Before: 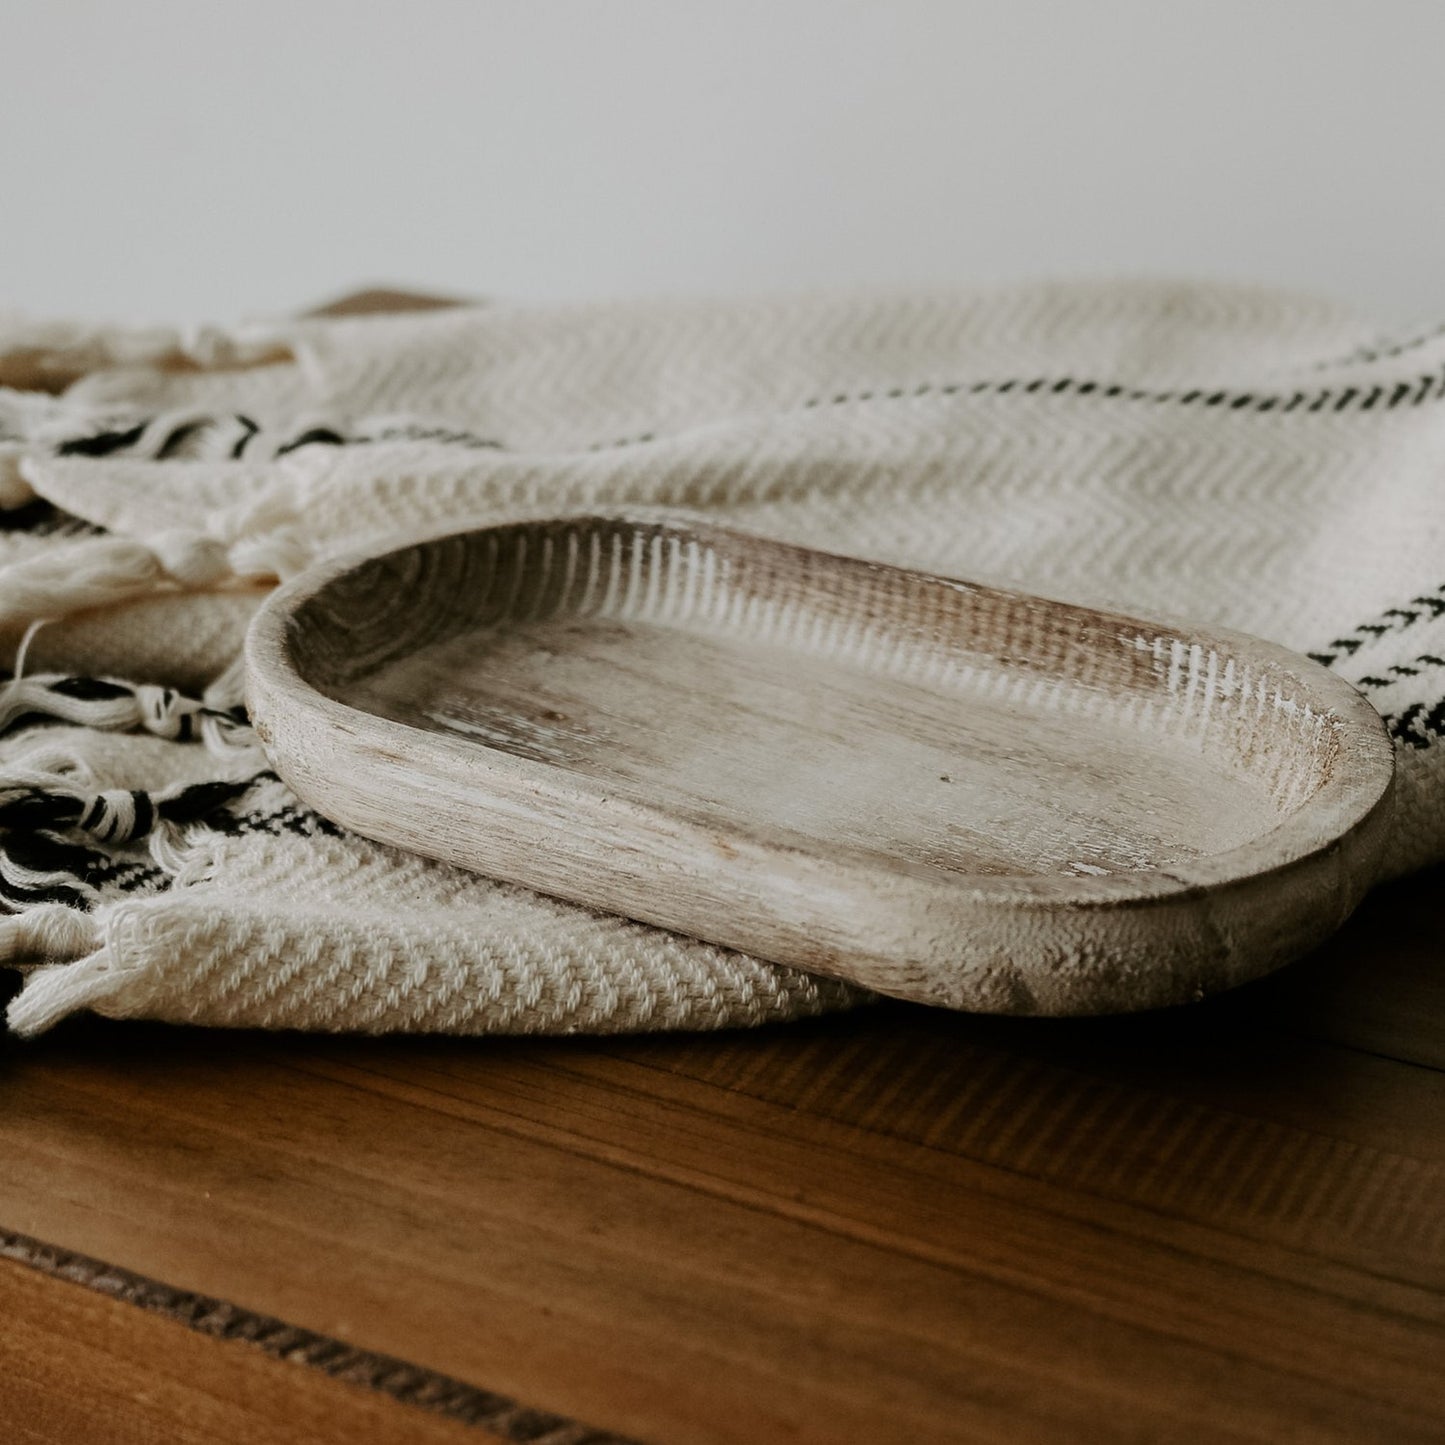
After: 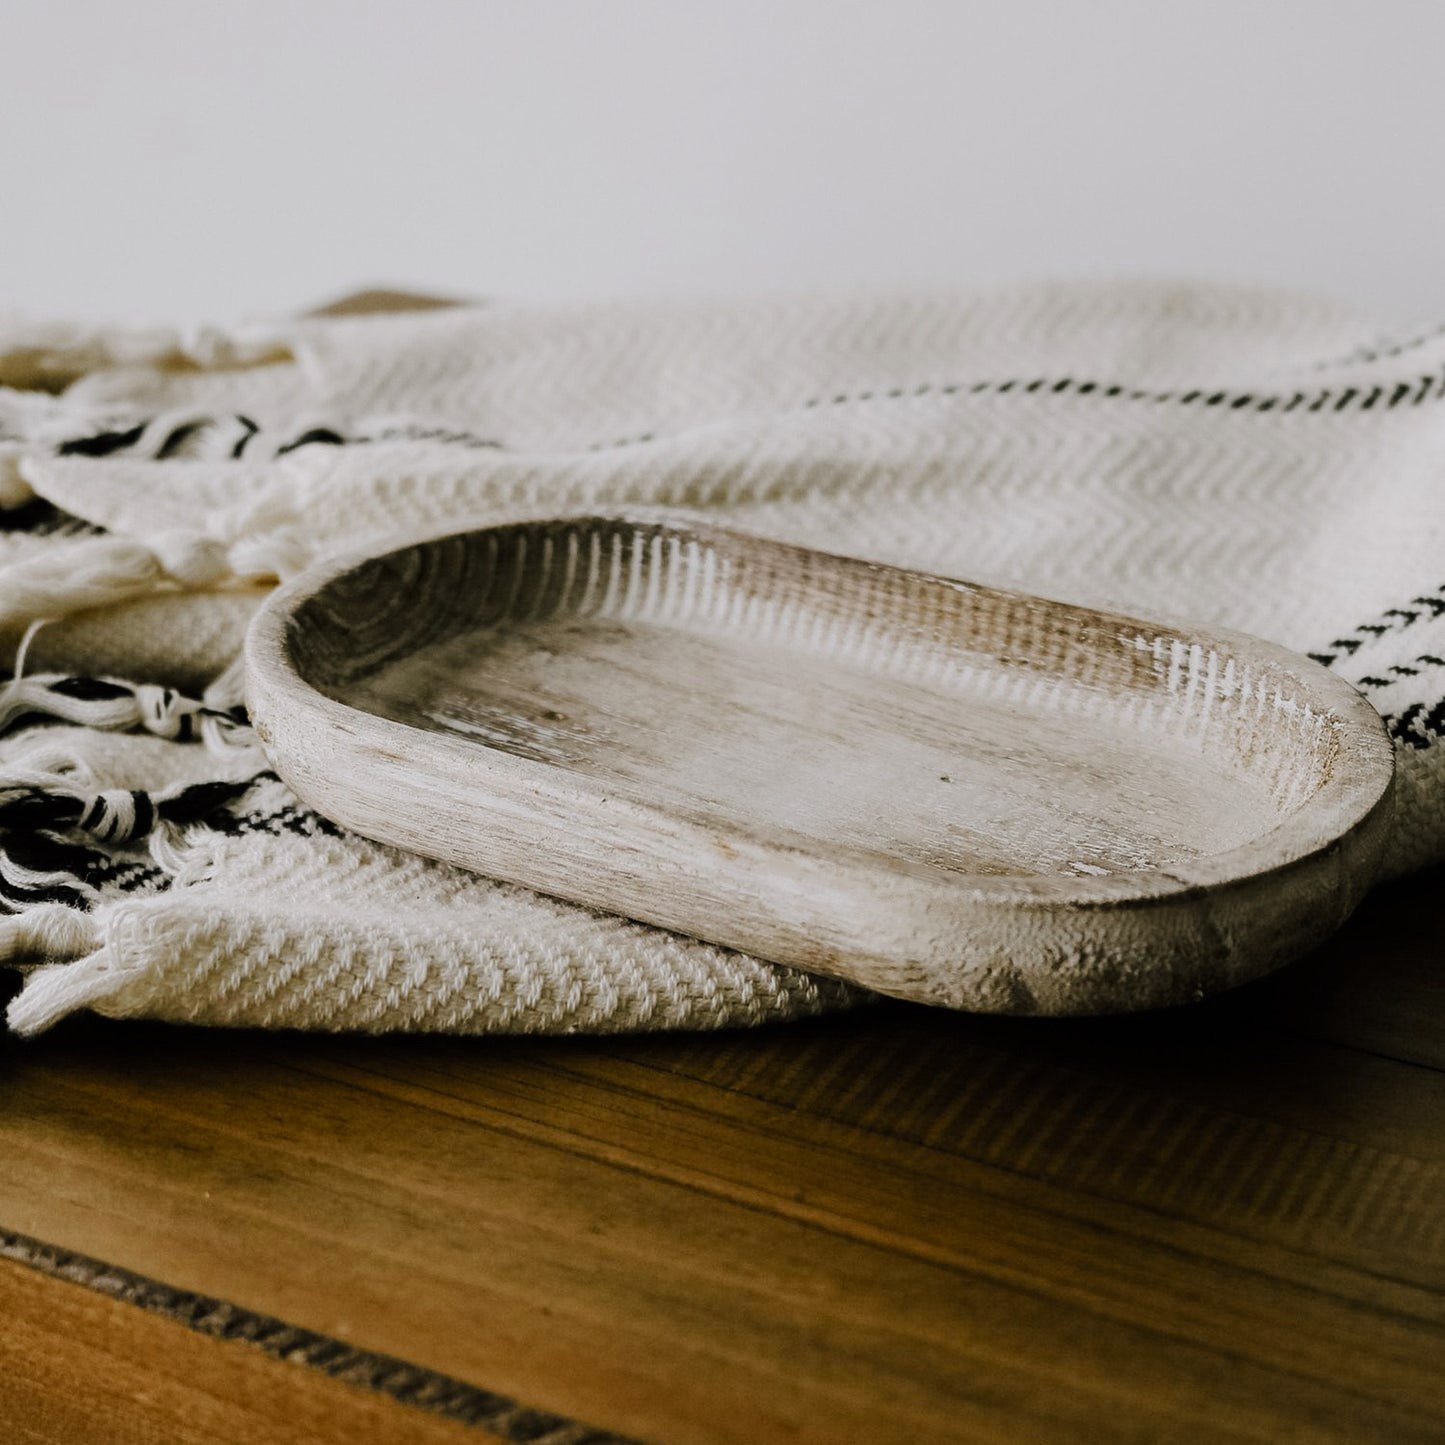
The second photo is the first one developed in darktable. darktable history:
tone curve: curves: ch0 [(0, 0) (0.003, 0.003) (0.011, 0.011) (0.025, 0.025) (0.044, 0.044) (0.069, 0.069) (0.1, 0.099) (0.136, 0.135) (0.177, 0.176) (0.224, 0.223) (0.277, 0.275) (0.335, 0.333) (0.399, 0.396) (0.468, 0.465) (0.543, 0.539) (0.623, 0.62) (0.709, 0.707) (0.801, 0.799) (0.898, 0.897) (1, 1)], preserve colors none
color look up table: target L [96.91, 94.35, 92.03, 94.48, 91.56, 86.12, 66.24, 71.07, 67.72, 61.15, 54.27, 43.56, 30.94, 5.55, 200, 83.23, 79.18, 70.61, 61.28, 60.5, 55.27, 56.2, 50.06, 48.46, 37.11, 34.03, 28.68, 3.756, 0.078, 85.98, 78.85, 76.06, 70.6, 63.71, 76.37, 54.64, 57.64, 65.07, 54.33, 46.51, 39.75, 39.28, 7.048, 2.799, 91.26, 84.7, 66.33, 57.79, 19.3], target a [-7.082, -18.01, -20.31, -6.487, -17.45, -24.89, -44.28, -17.71, -21.32, -6.406, -32.39, -21.64, -32.71, -8.249, 0, 3.709, 20.62, 41.5, 44.18, 5.494, 66.13, 26.49, 64.01, 32.07, 15.02, -3.807, 38.9, 11.83, 0.375, 24.57, 11.43, 12.89, 50.13, 31.2, 35.1, 59.15, 35.34, 17.25, 2.956, 7.804, 36.96, 33.32, 24.97, 6.943, 0.613, -18.04, -14.99, -22.97, -11.16], target b [9.645, 35.66, 21.79, 27.17, -1.565, 6.477, 31.89, 57.49, 5.008, 2.426, 32.97, -0.523, 21.71, 6.832, 0, 66.6, 34.35, 18.28, 69.13, 60.72, 49.99, 24.86, 16.07, 57.18, 9.983, 40.71, 40.31, 4.237, -0.283, -15.38, -2.339, -30.97, -24.54, -6.426, -28.43, -13.32, -27.21, -48.82, -47.25, -24.83, 3.951, -72.02, -47.44, -5.744, -9.978, -7.613, -33.53, -16.58, -14.76], num patches 49
